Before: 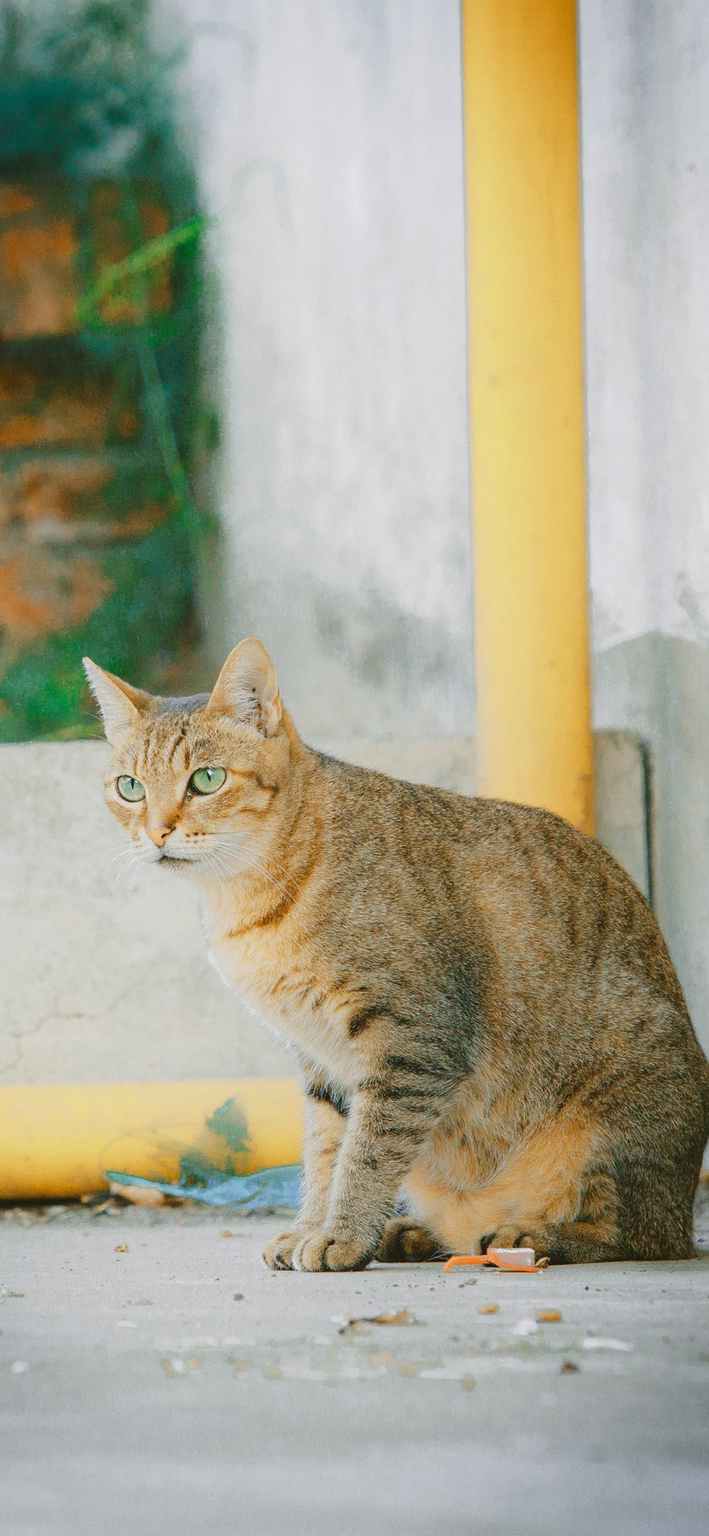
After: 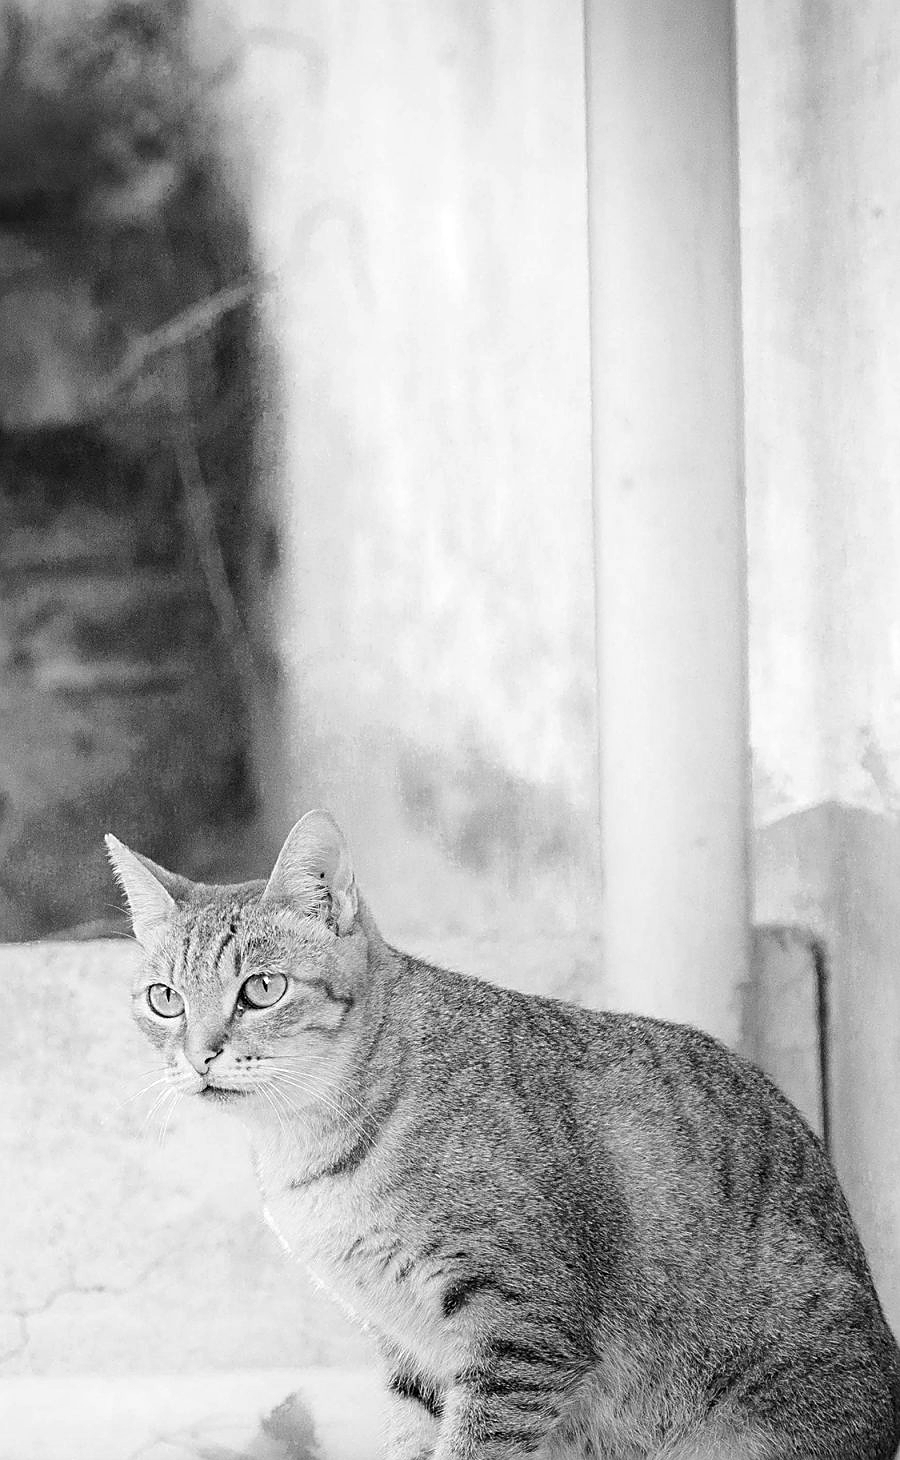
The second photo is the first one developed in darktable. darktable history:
color balance rgb: shadows lift › luminance -21.66%, shadows lift › chroma 6.57%, shadows lift › hue 270°, power › chroma 0.68%, power › hue 60°, highlights gain › luminance 6.08%, highlights gain › chroma 1.33%, highlights gain › hue 90°, global offset › luminance -0.87%, perceptual saturation grading › global saturation 26.86%, perceptual saturation grading › highlights -28.39%, perceptual saturation grading › mid-tones 15.22%, perceptual saturation grading › shadows 33.98%, perceptual brilliance grading › highlights 10%, perceptual brilliance grading › mid-tones 5%
sharpen: on, module defaults
crop: bottom 24.967%
monochrome: a -6.99, b 35.61, size 1.4
